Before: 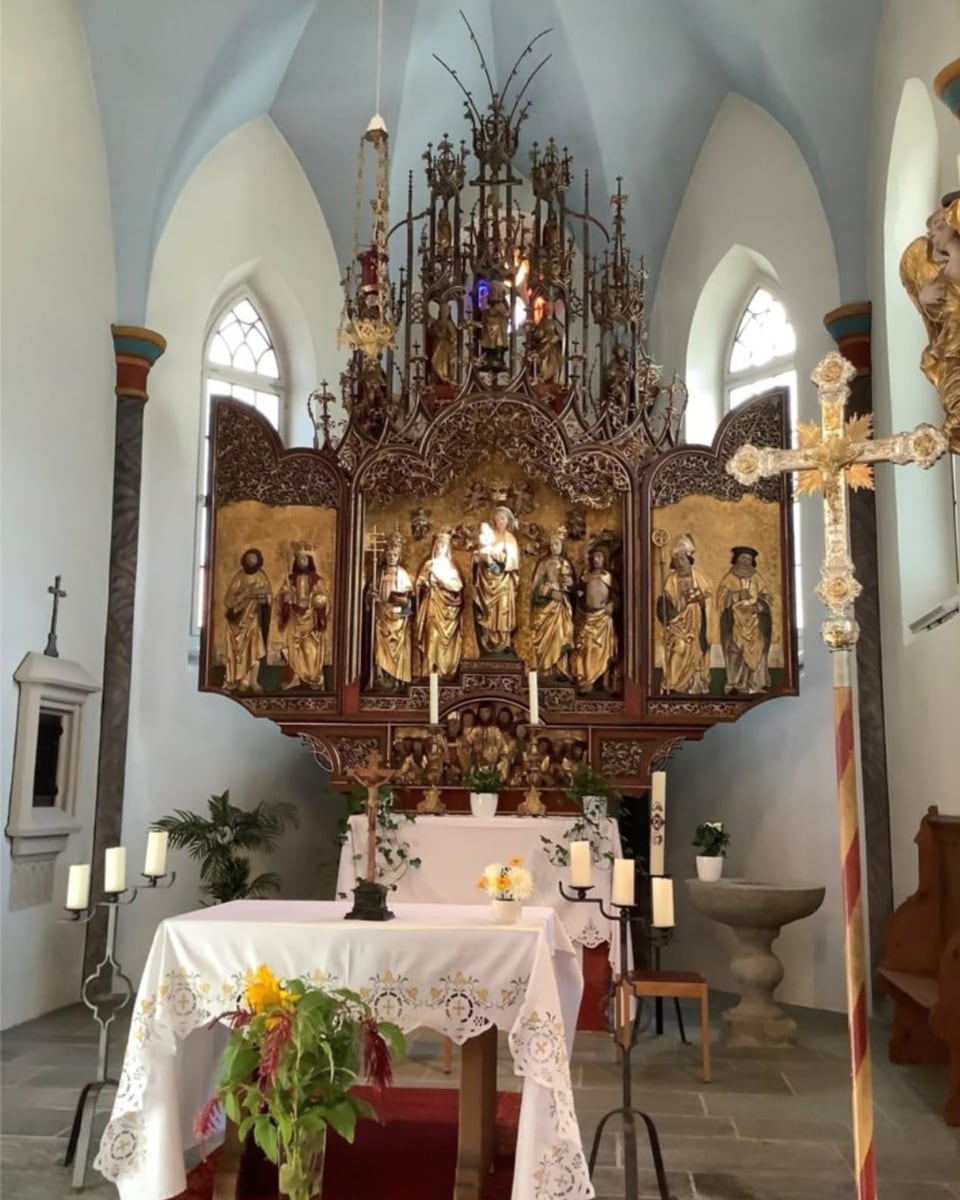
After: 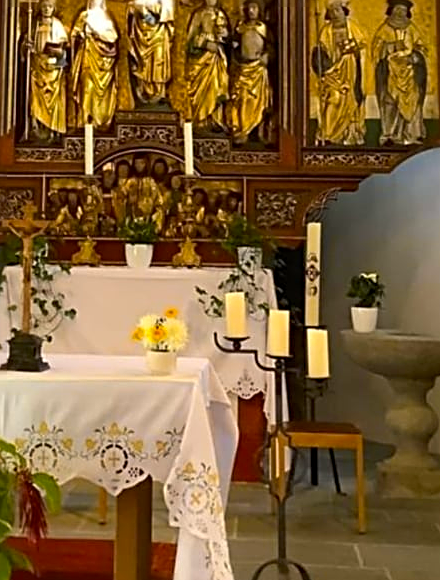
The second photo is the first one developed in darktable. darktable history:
sharpen: radius 2.543, amount 0.636
color contrast: green-magenta contrast 1.12, blue-yellow contrast 1.95, unbound 0
crop: left 35.976%, top 45.819%, right 18.162%, bottom 5.807%
